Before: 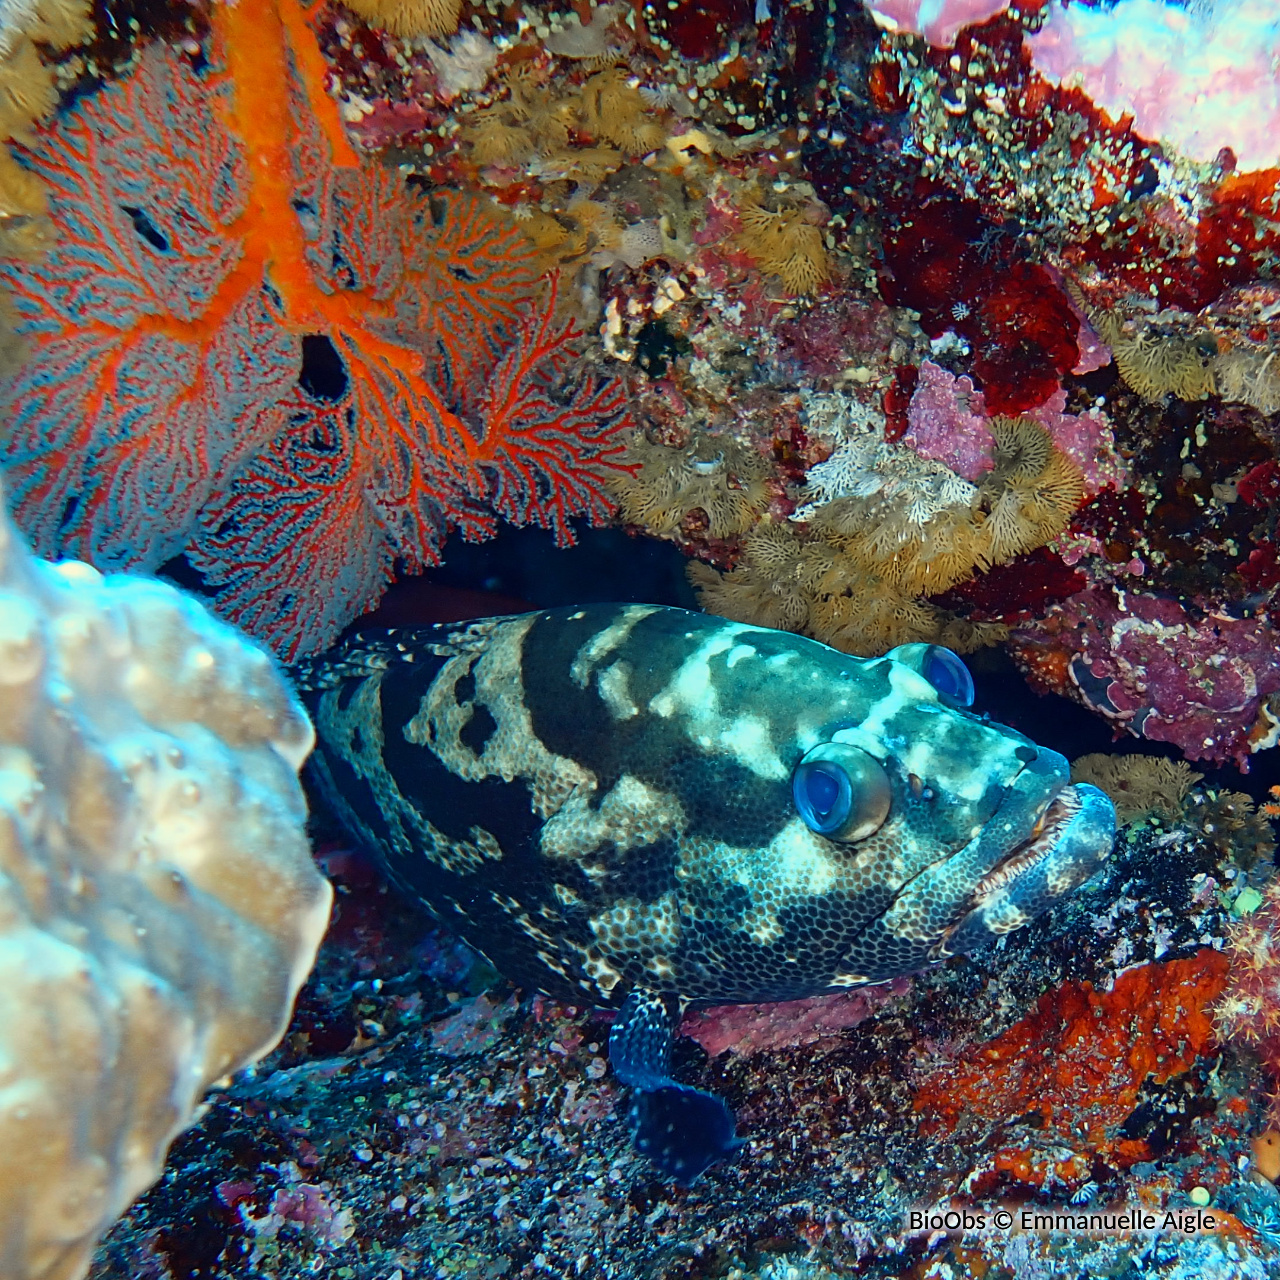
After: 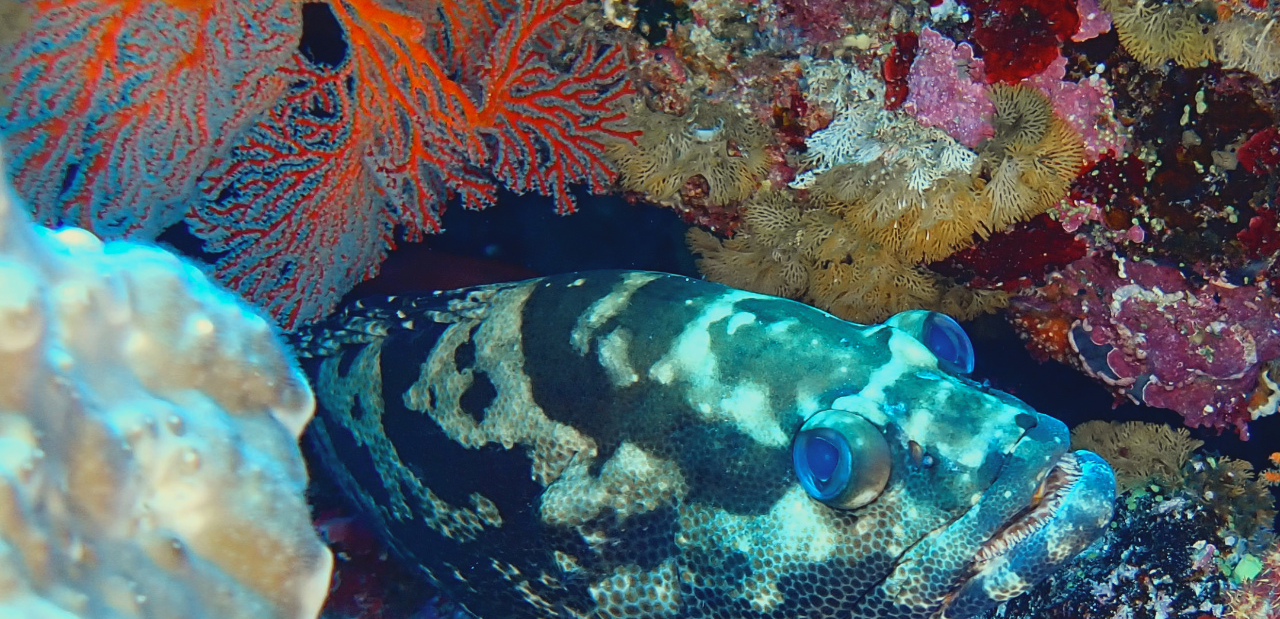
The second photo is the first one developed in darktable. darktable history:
crop and rotate: top 26.056%, bottom 25.543%
contrast brightness saturation: contrast -0.11
